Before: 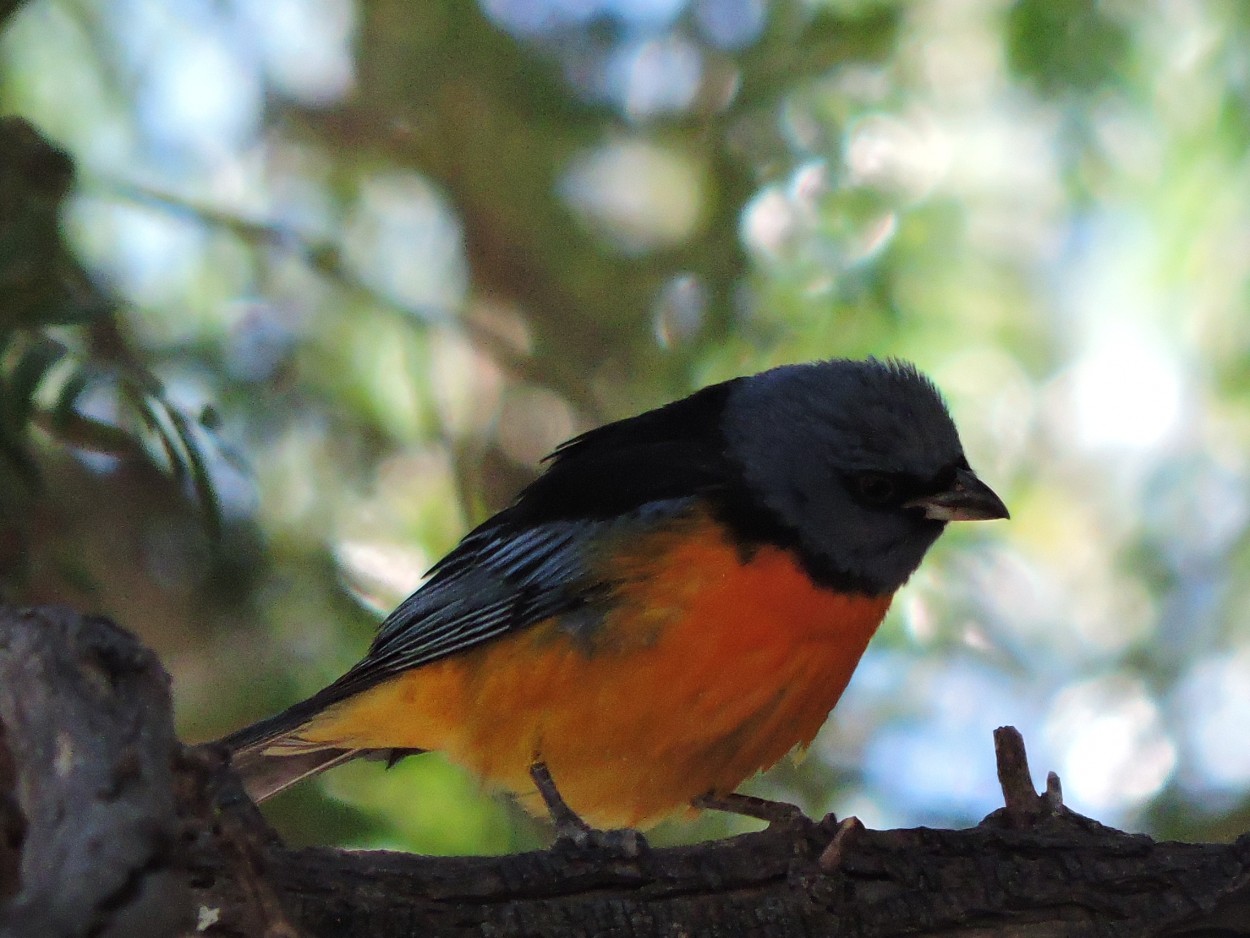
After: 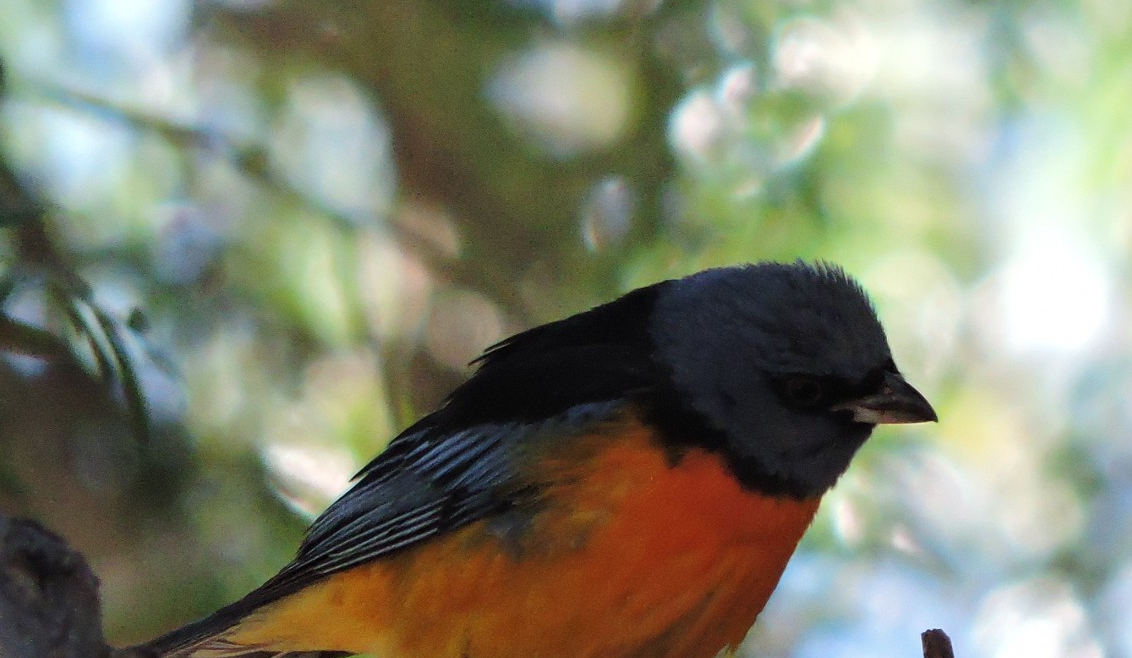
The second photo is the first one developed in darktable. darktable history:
crop: left 5.813%, top 10.359%, right 3.62%, bottom 19.436%
